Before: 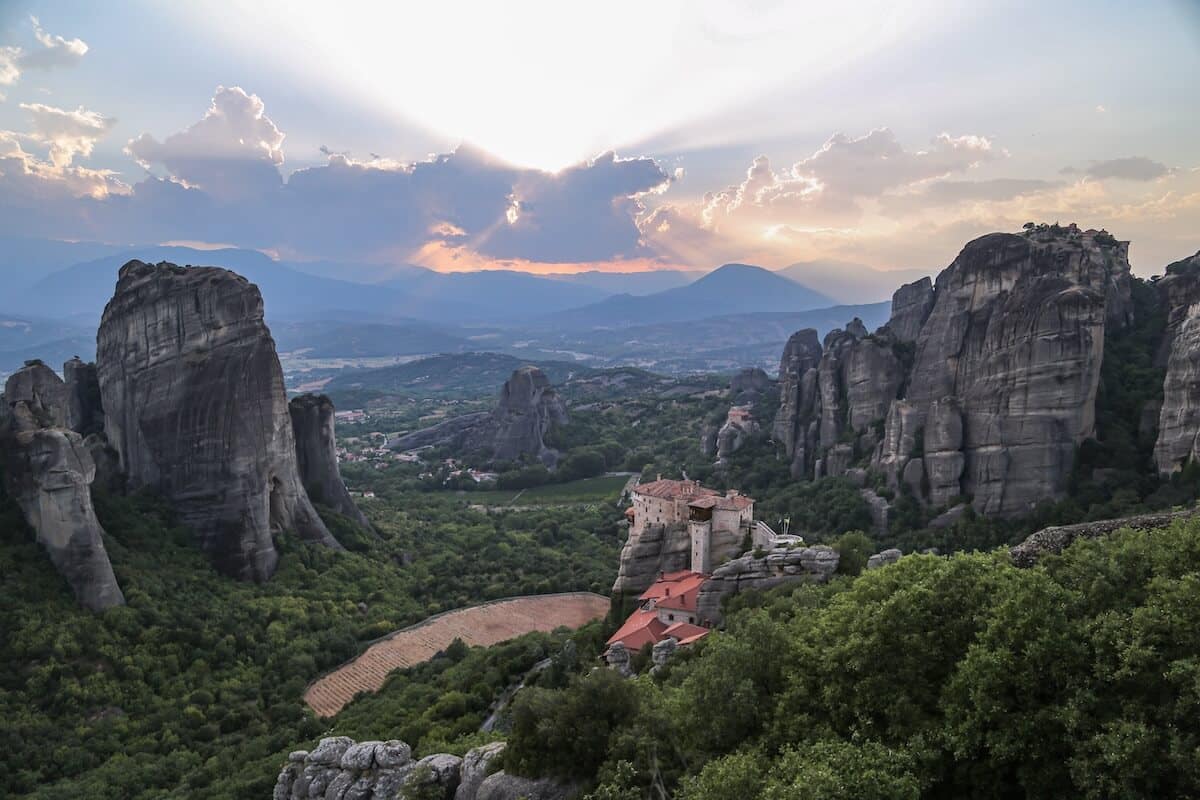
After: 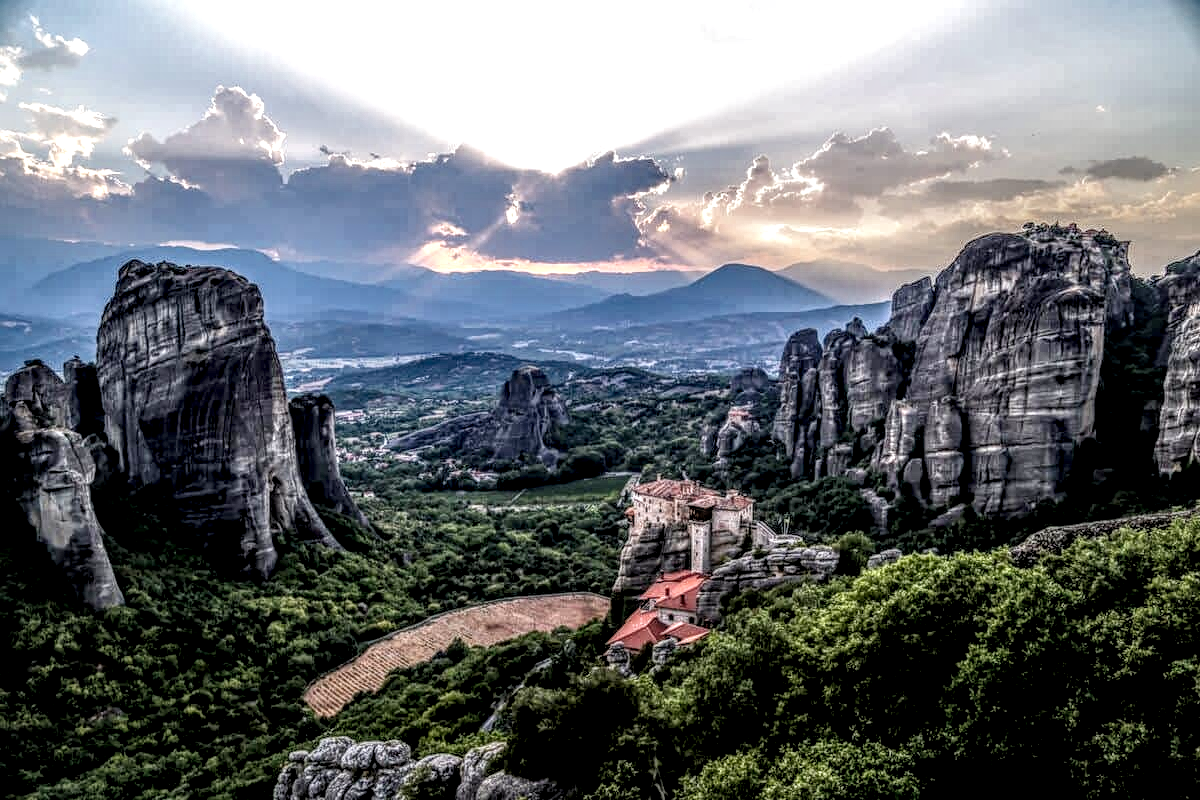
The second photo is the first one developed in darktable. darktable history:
local contrast: highlights 0%, shadows 0%, detail 300%, midtone range 0.3
filmic rgb: black relative exposure -6.3 EV, white relative exposure 2.8 EV, threshold 3 EV, target black luminance 0%, hardness 4.6, latitude 67.35%, contrast 1.292, shadows ↔ highlights balance -3.5%, preserve chrominance no, color science v4 (2020), contrast in shadows soft, enable highlight reconstruction true
